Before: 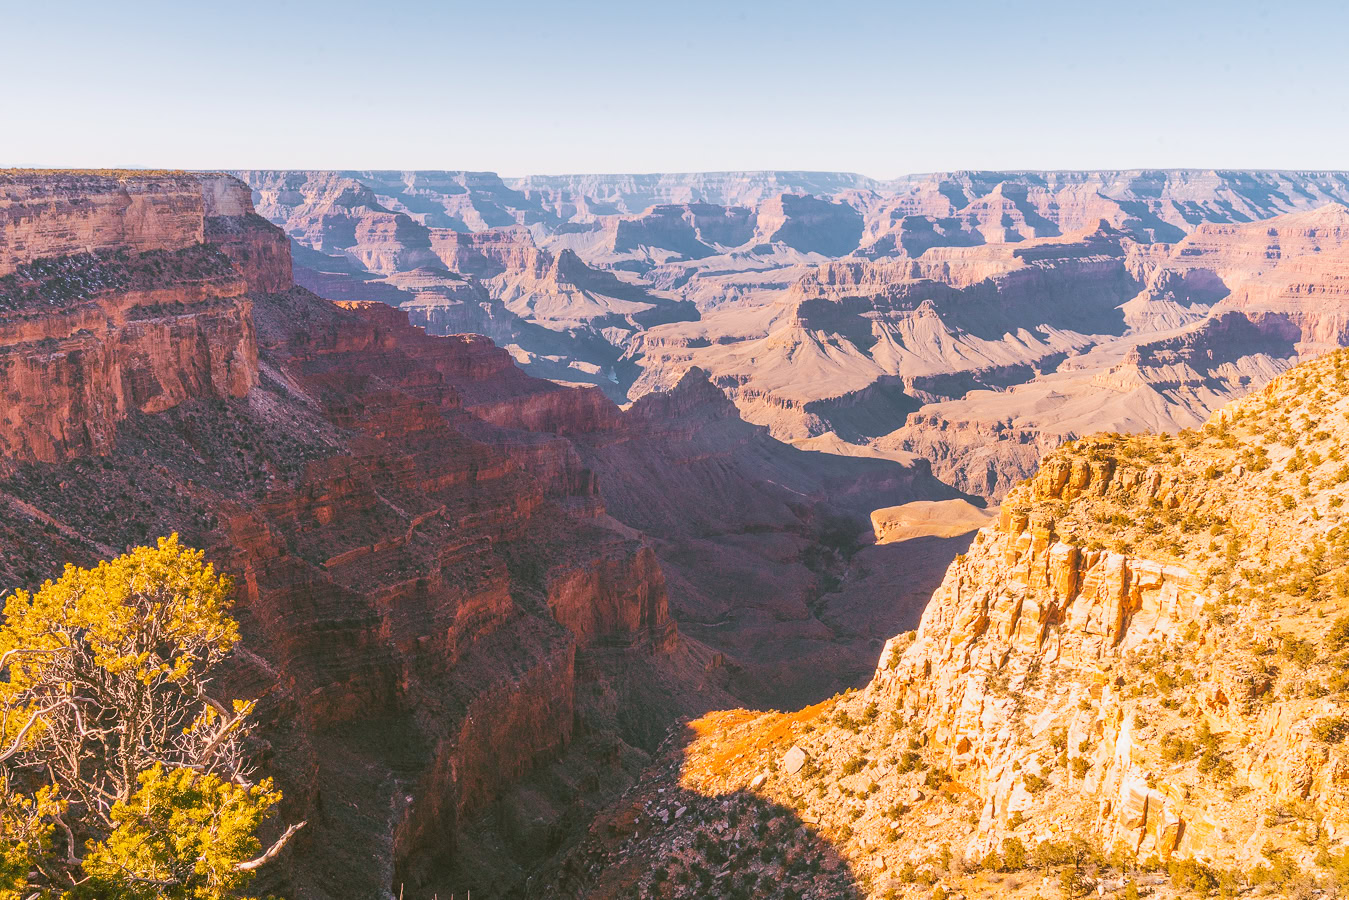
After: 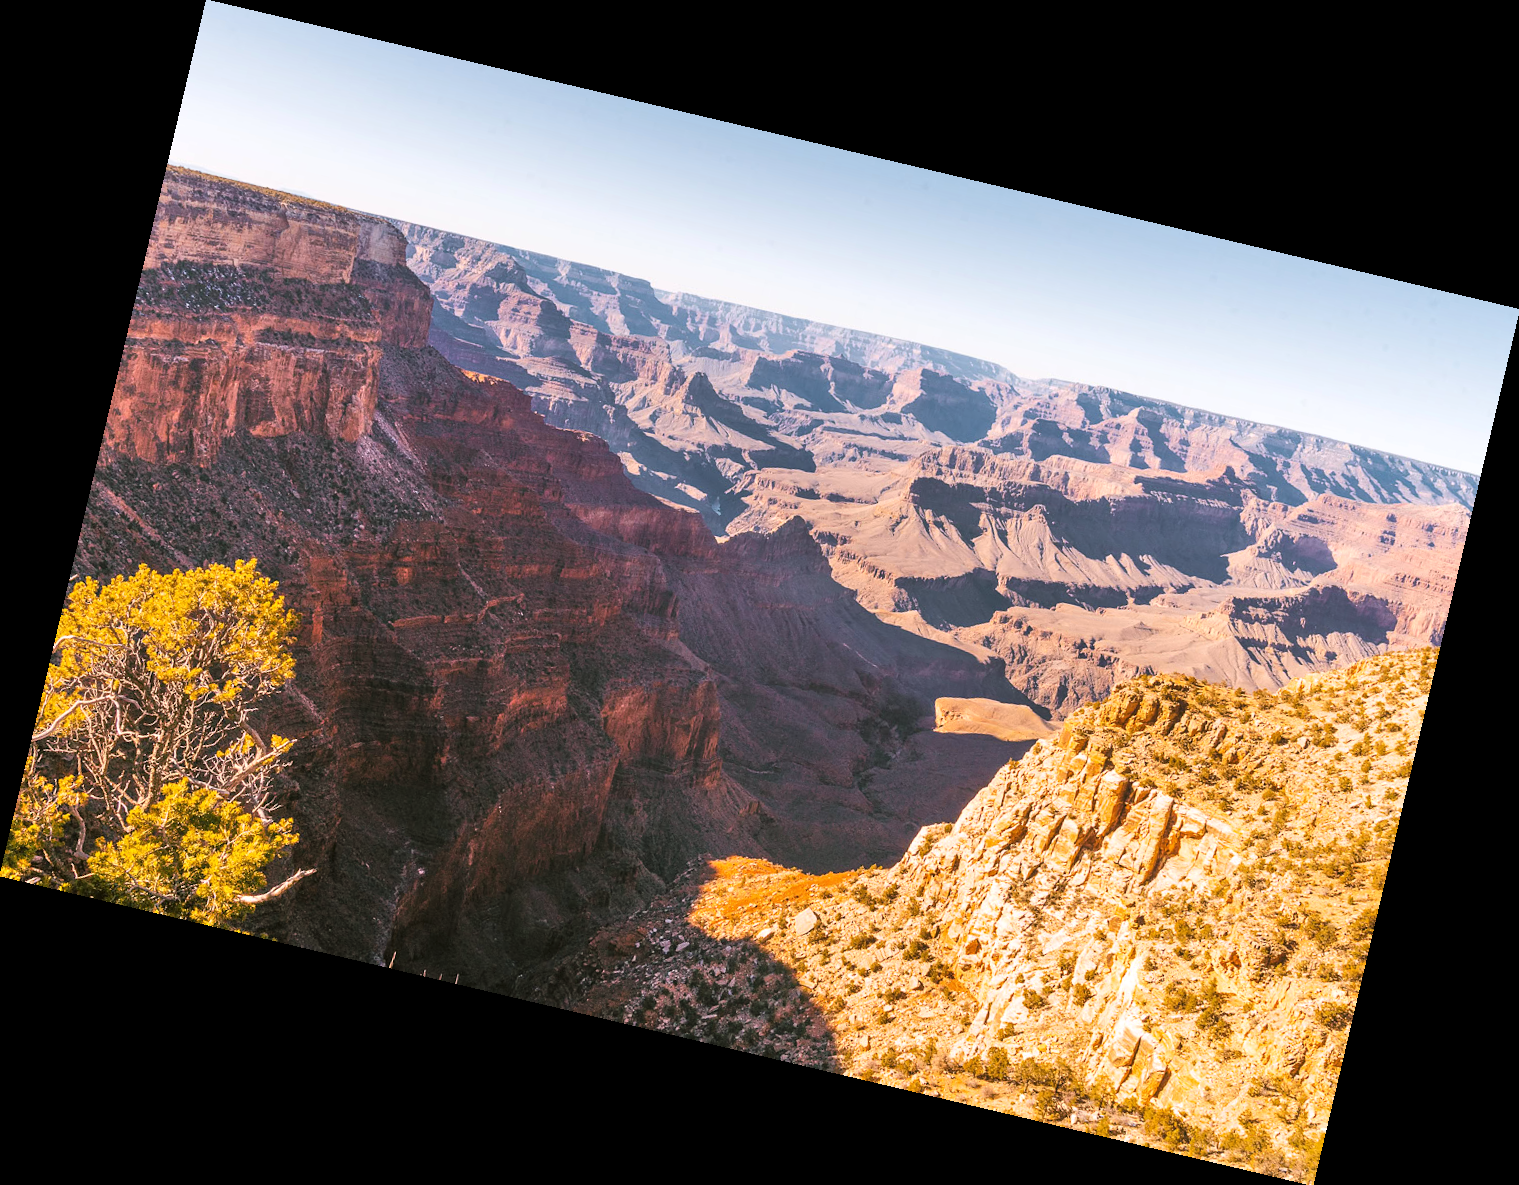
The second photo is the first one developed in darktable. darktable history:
tone curve: curves: ch0 [(0, 0) (0.153, 0.06) (1, 1)], color space Lab, linked channels, preserve colors none
rotate and perspective: rotation 13.27°, automatic cropping off
tone equalizer: -8 EV 0.001 EV, -7 EV -0.004 EV, -6 EV 0.009 EV, -5 EV 0.032 EV, -4 EV 0.276 EV, -3 EV 0.644 EV, -2 EV 0.584 EV, -1 EV 0.187 EV, +0 EV 0.024 EV
exposure: black level correction 0.002, exposure 0.15 EV, compensate highlight preservation false
